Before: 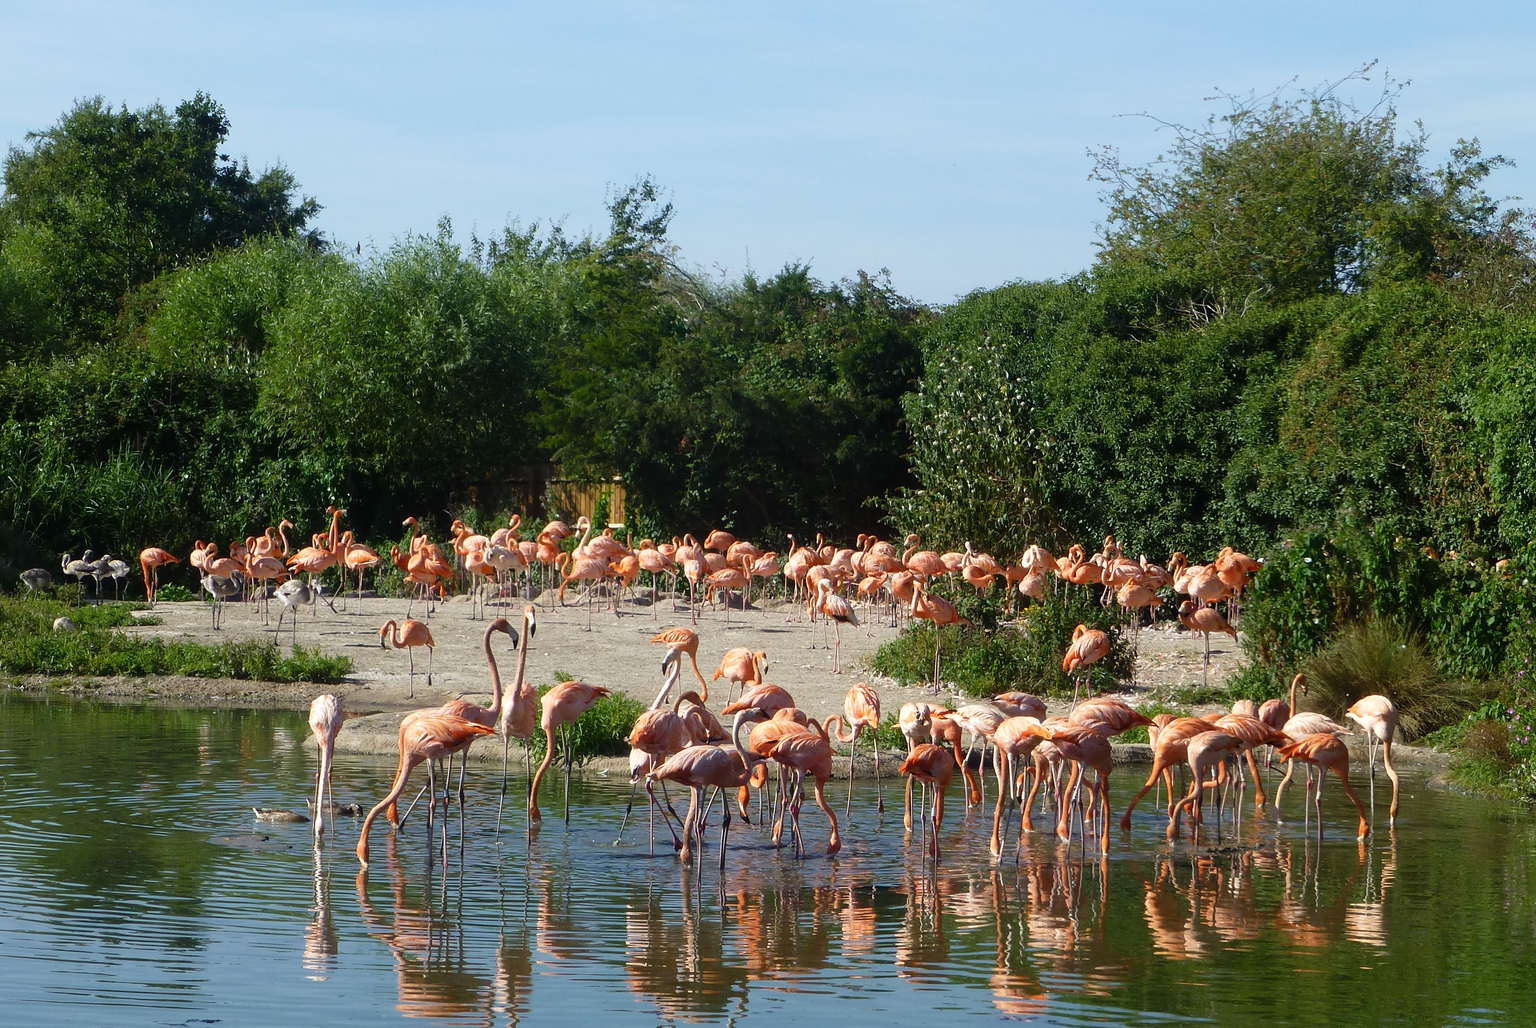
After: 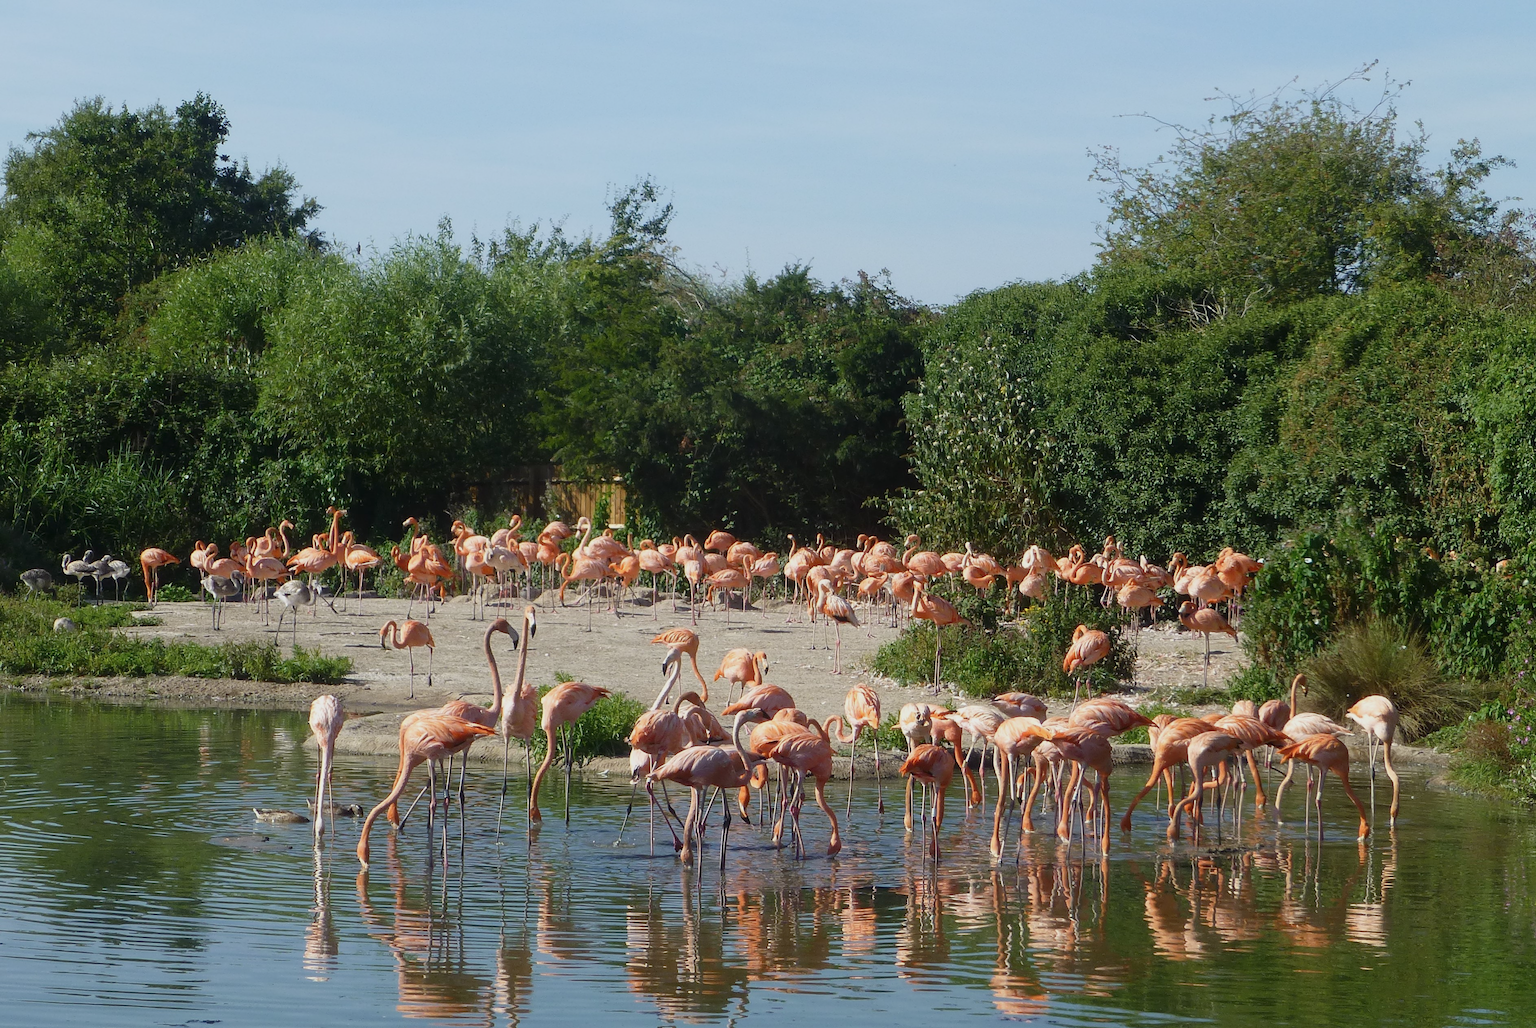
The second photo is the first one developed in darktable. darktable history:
exposure: compensate highlight preservation false
color balance: contrast -15%
